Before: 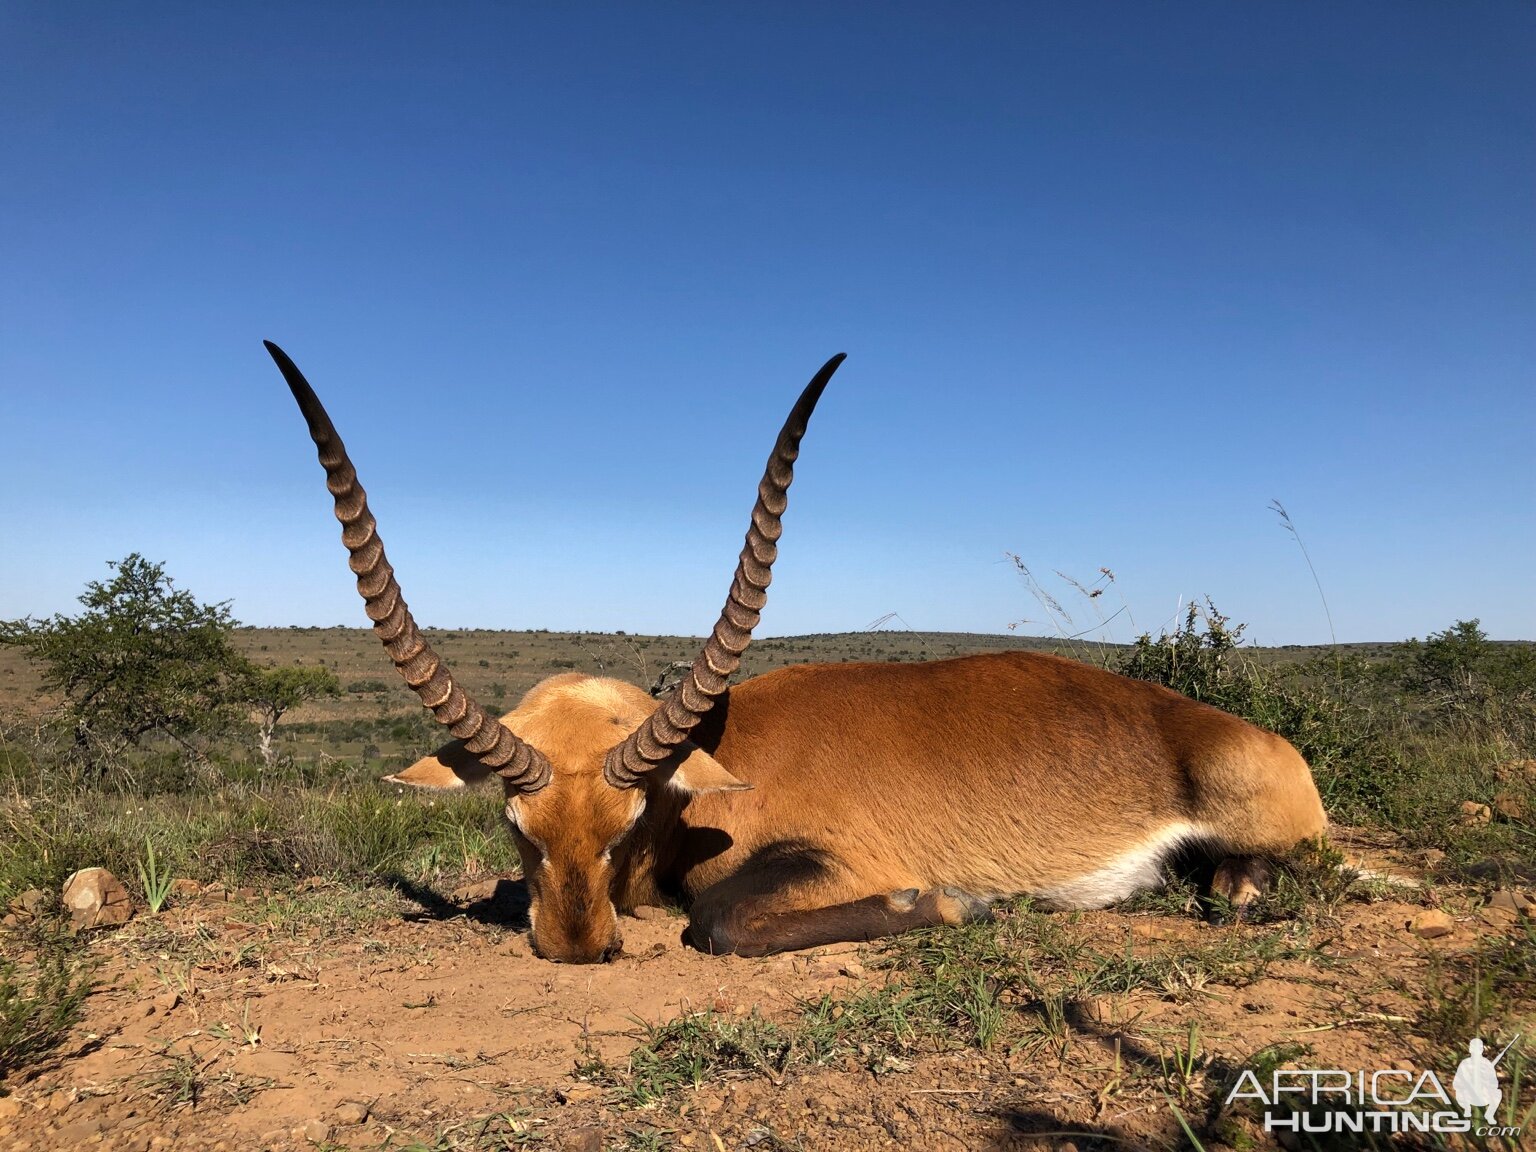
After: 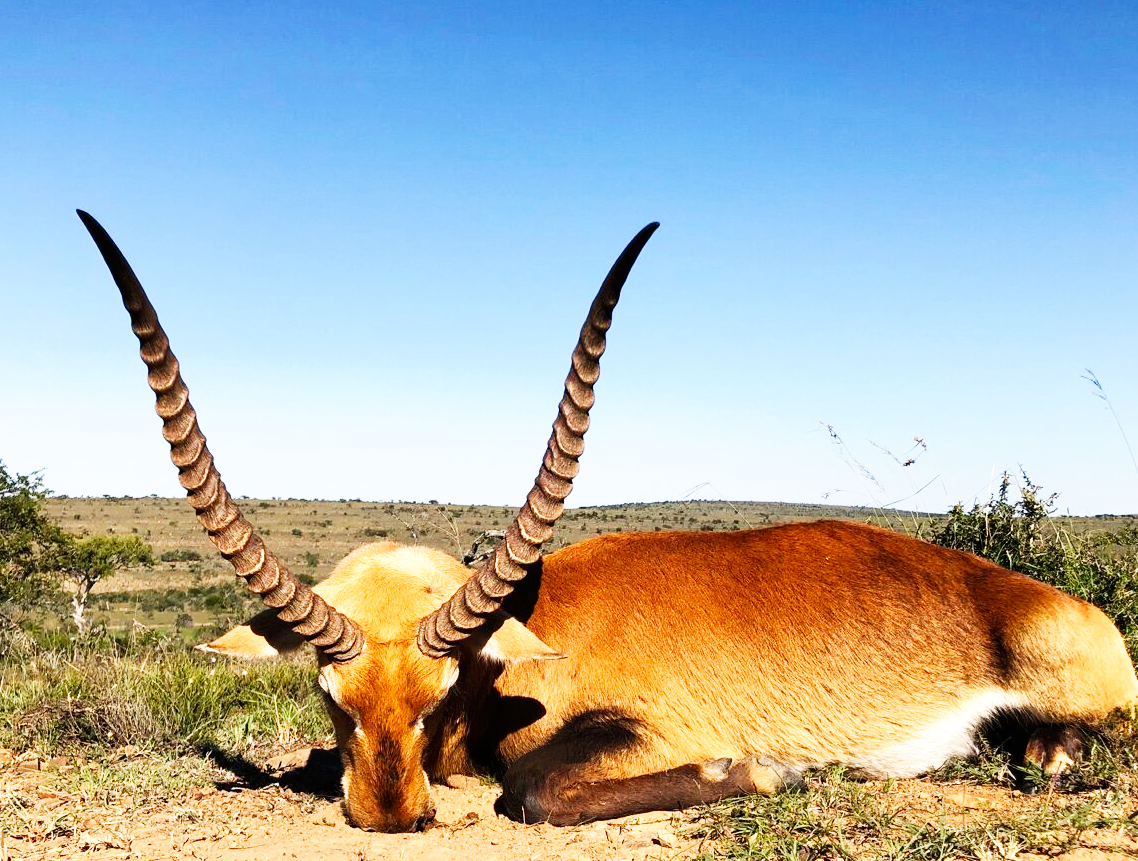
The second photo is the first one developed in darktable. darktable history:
crop and rotate: left 12.211%, top 11.406%, right 13.678%, bottom 13.802%
base curve: curves: ch0 [(0, 0) (0.007, 0.004) (0.027, 0.03) (0.046, 0.07) (0.207, 0.54) (0.442, 0.872) (0.673, 0.972) (1, 1)], preserve colors none
